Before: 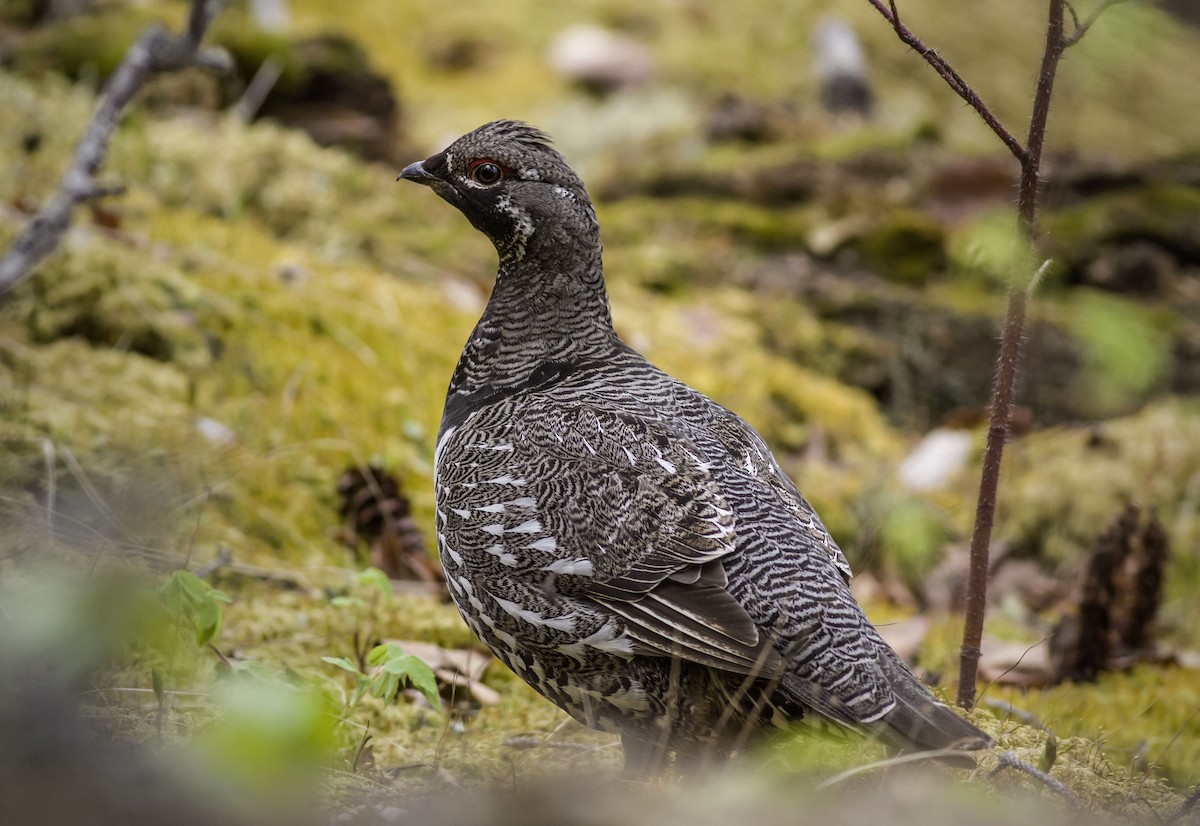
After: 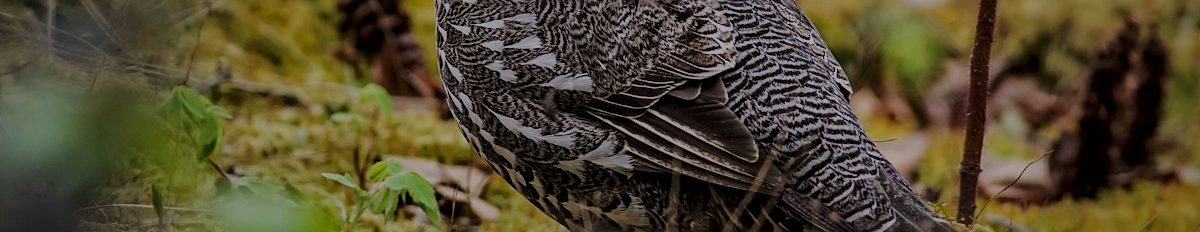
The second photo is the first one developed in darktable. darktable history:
local contrast: mode bilateral grid, contrast 20, coarseness 51, detail 148%, midtone range 0.2
color balance rgb: perceptual saturation grading › global saturation 0.936%, perceptual brilliance grading › global brilliance -47.963%, global vibrance 14.543%
crop and rotate: top 58.677%, bottom 13.158%
base curve: curves: ch0 [(0, 0) (0.028, 0.03) (0.121, 0.232) (0.46, 0.748) (0.859, 0.968) (1, 1)], preserve colors none
haze removal: strength 0.287, distance 0.251, adaptive false
shadows and highlights: shadows 39.24, highlights -59.76
sharpen: radius 1.889, amount 0.413, threshold 1.323
